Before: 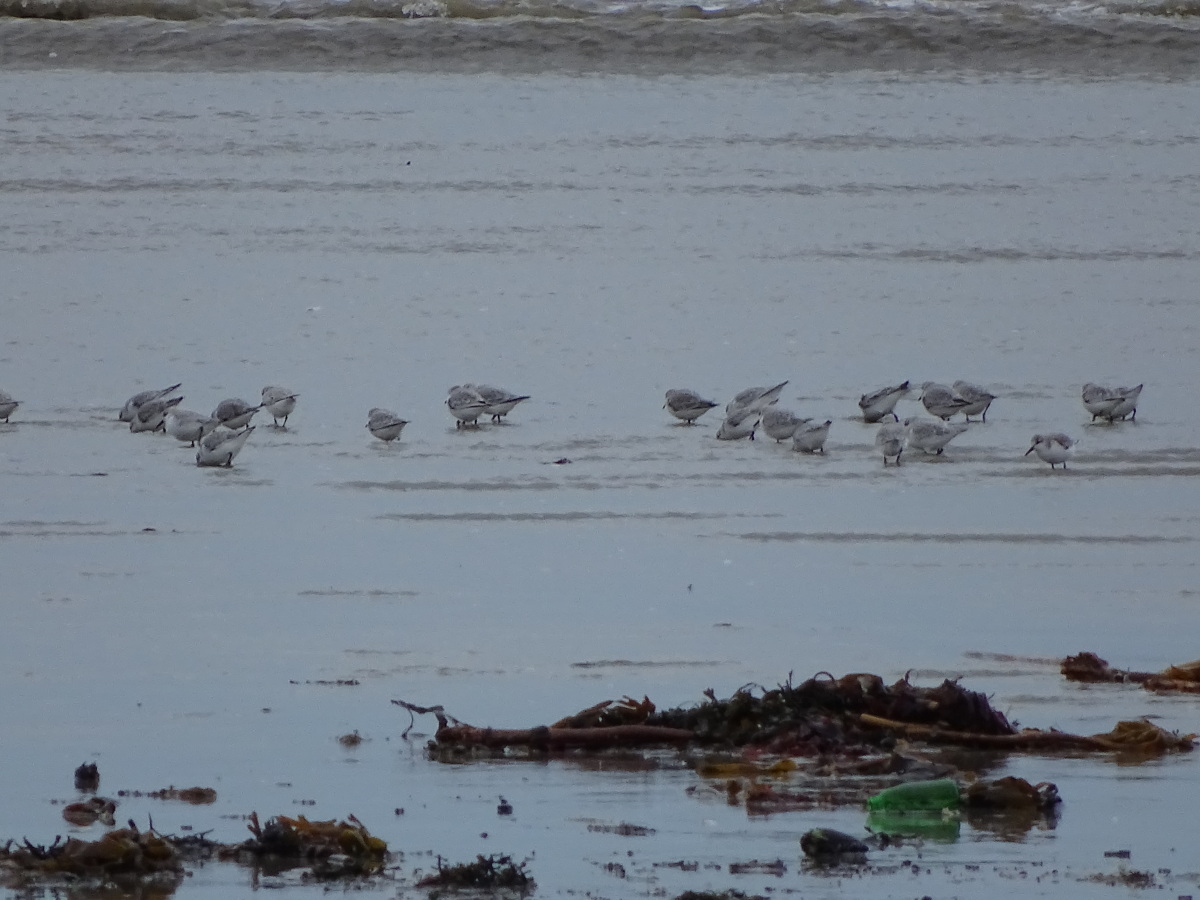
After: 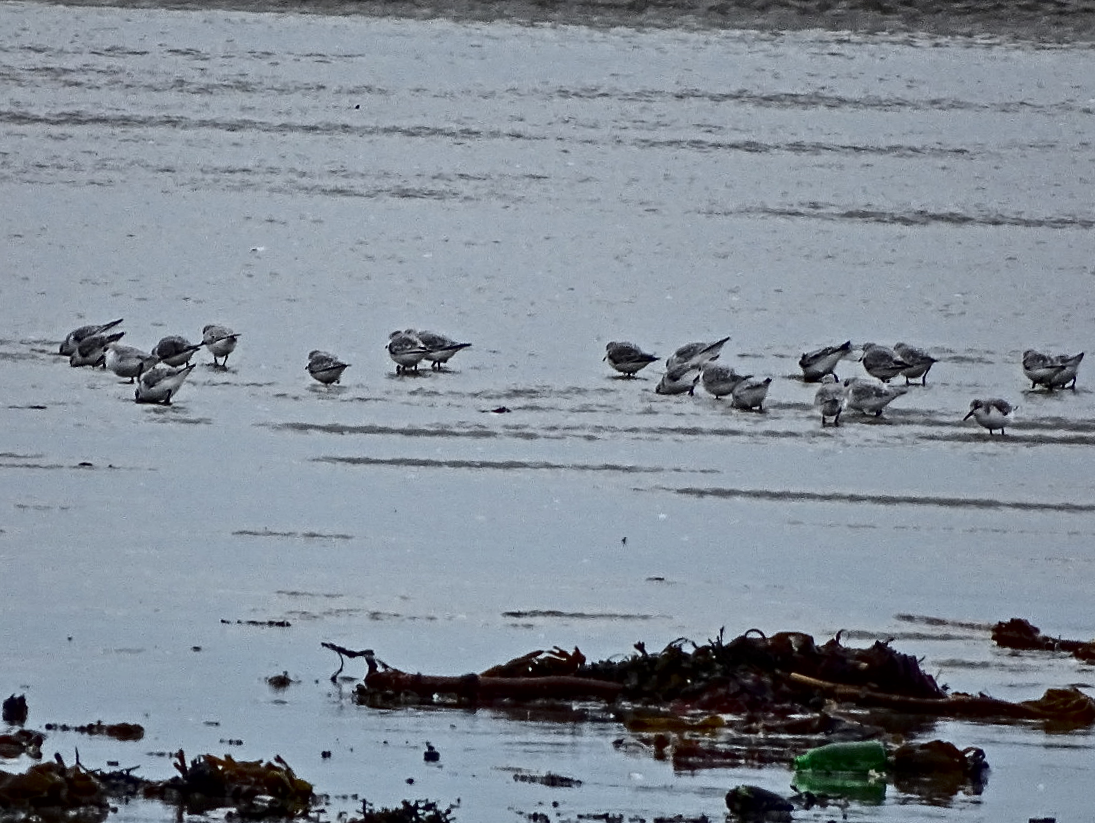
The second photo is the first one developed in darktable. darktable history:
contrast equalizer: y [[0.5, 0.542, 0.583, 0.625, 0.667, 0.708], [0.5 ×6], [0.5 ×6], [0 ×6], [0 ×6]]
contrast brightness saturation: contrast 0.298
crop and rotate: angle -1.96°, left 3.129%, top 3.644%, right 1.49%, bottom 0.679%
